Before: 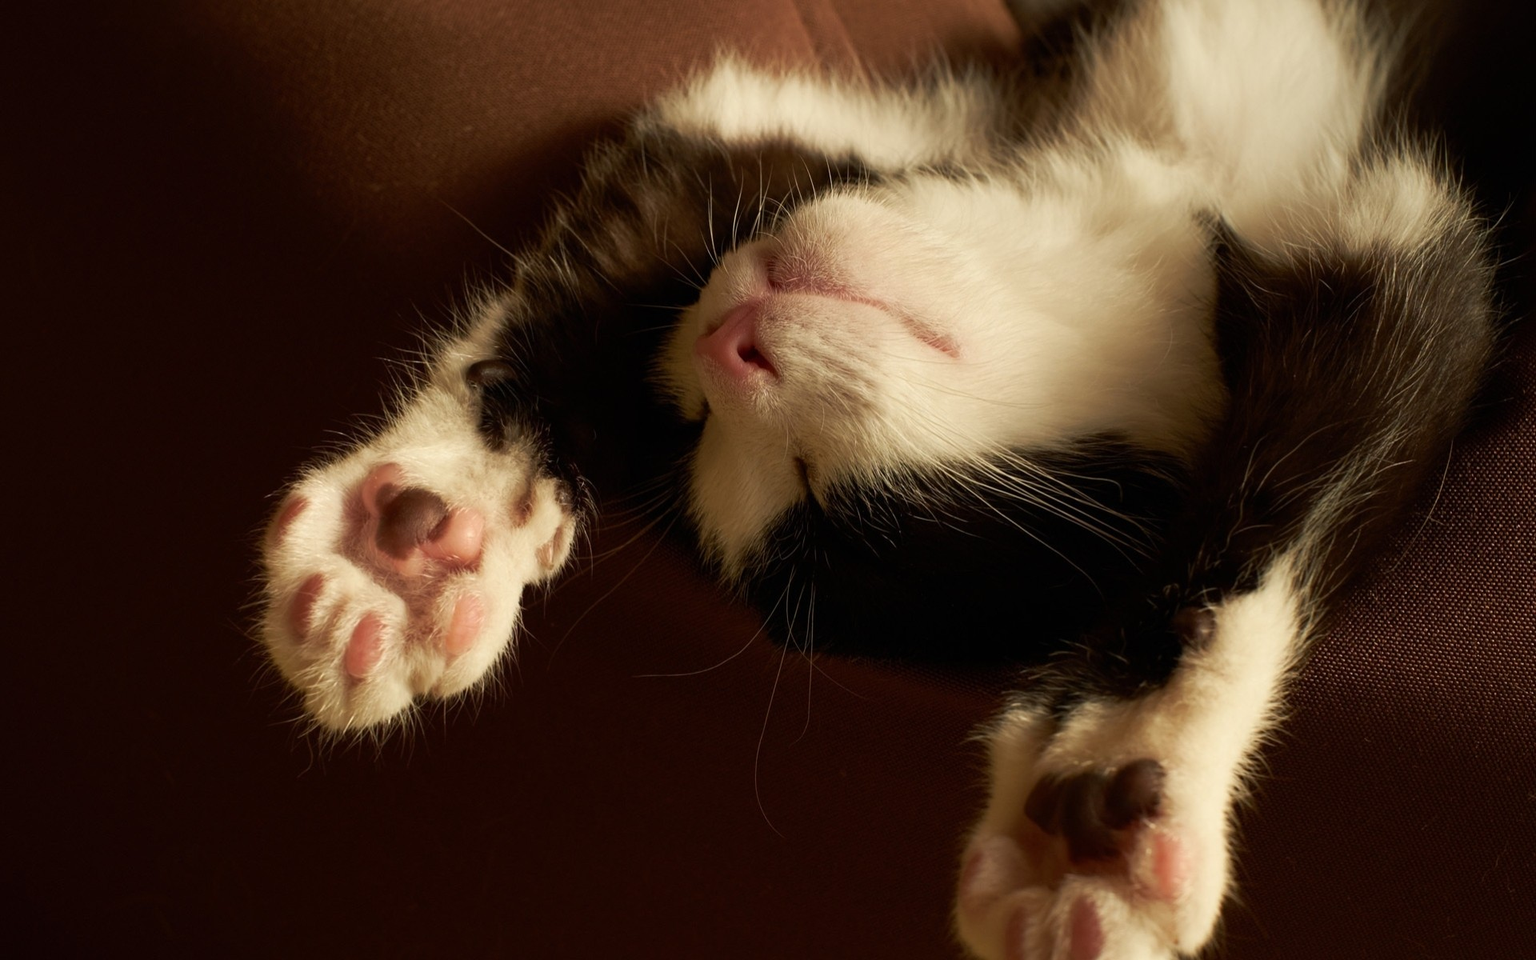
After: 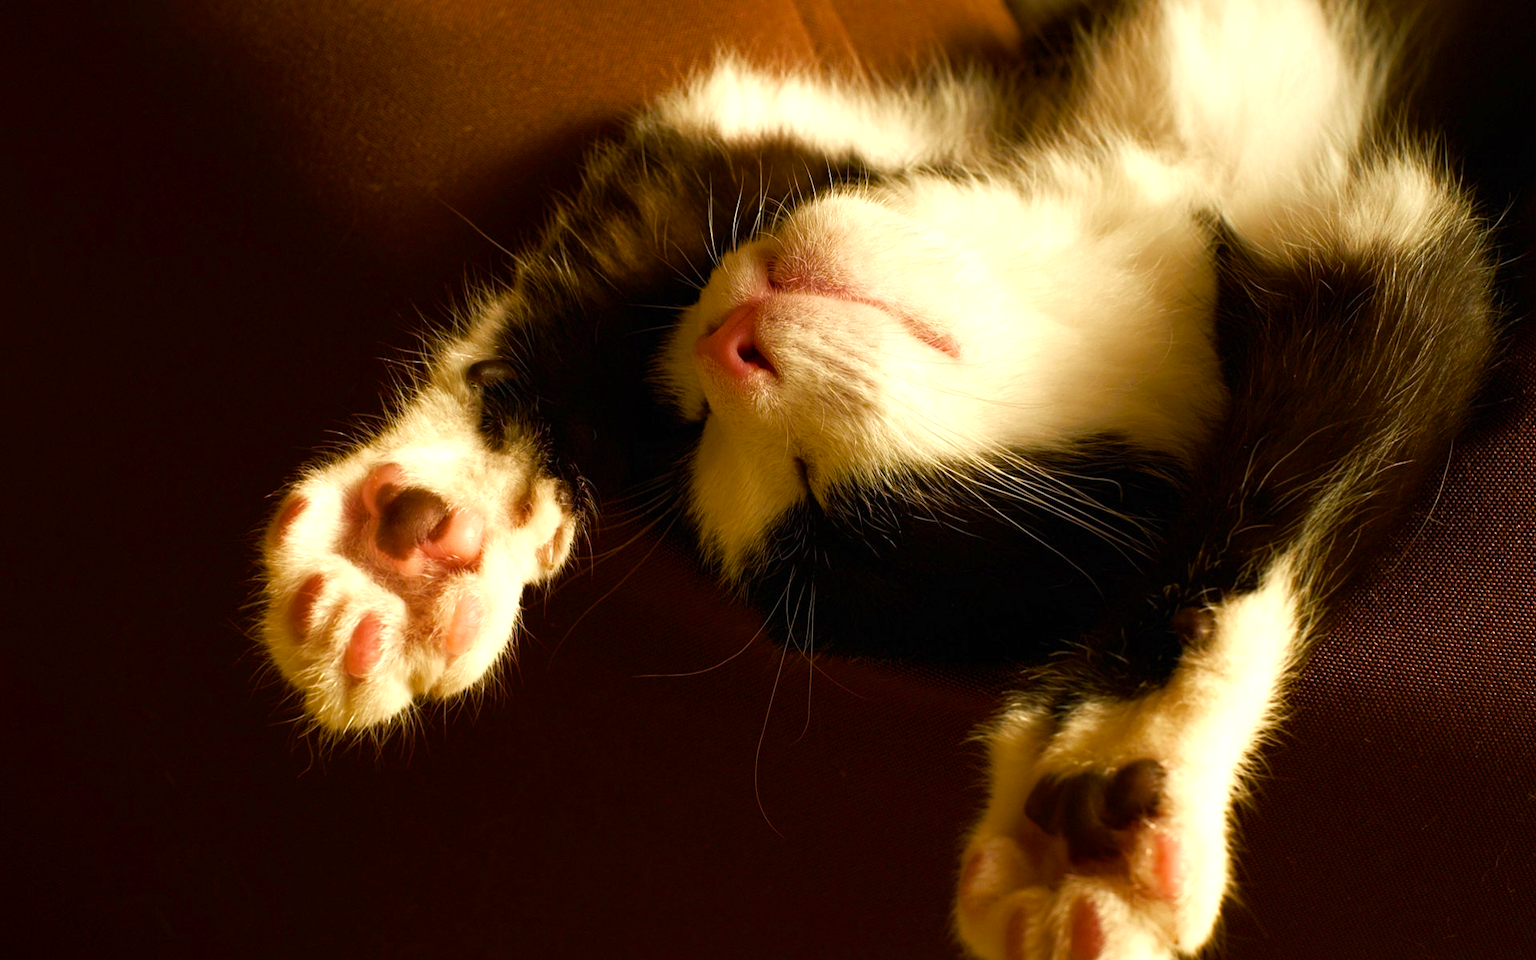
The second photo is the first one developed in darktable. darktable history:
color balance rgb: perceptual saturation grading › global saturation 44.234%, perceptual saturation grading › highlights -50.25%, perceptual saturation grading › shadows 31.105%, perceptual brilliance grading › global brilliance 20.525%, global vibrance 20%
